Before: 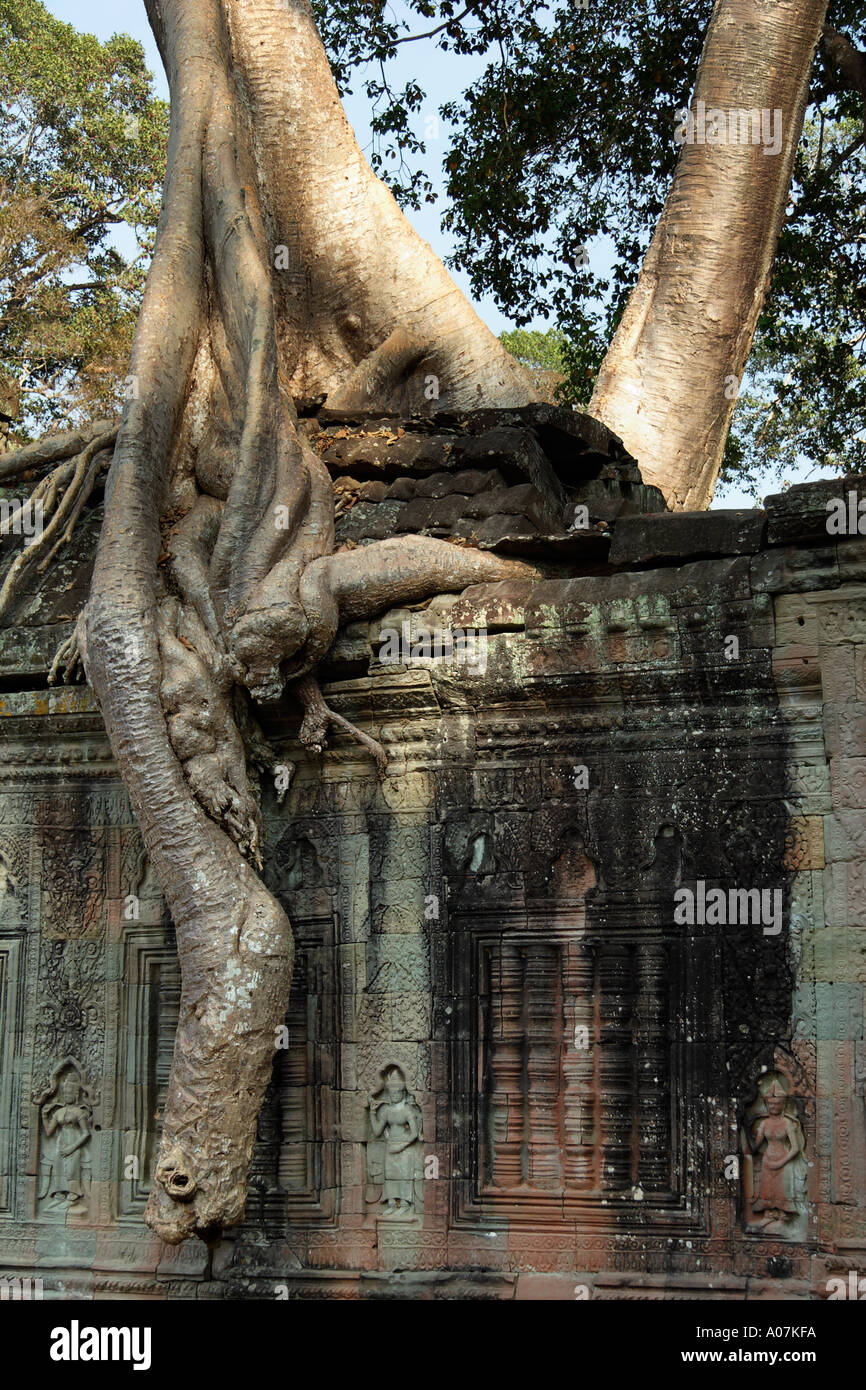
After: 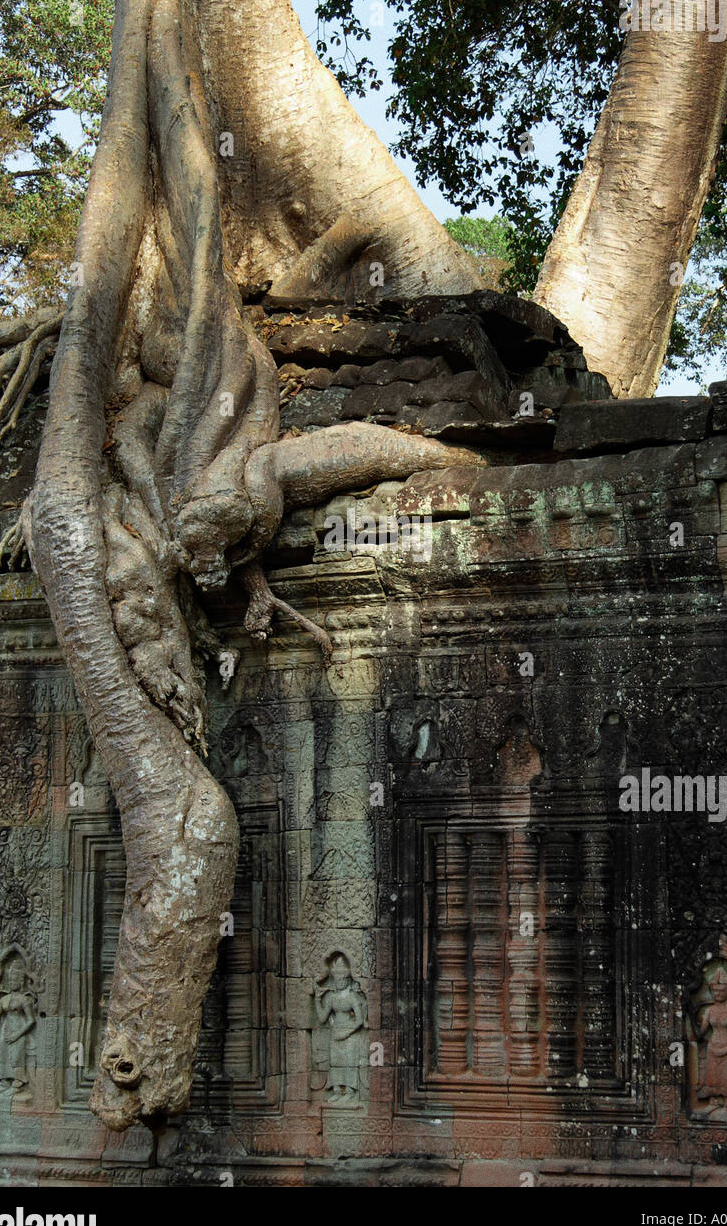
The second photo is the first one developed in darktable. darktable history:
grain: on, module defaults
crop: left 6.446%, top 8.188%, right 9.538%, bottom 3.548%
graduated density: rotation -180°, offset 24.95
color zones: curves: ch2 [(0, 0.5) (0.143, 0.517) (0.286, 0.571) (0.429, 0.522) (0.571, 0.5) (0.714, 0.5) (0.857, 0.5) (1, 0.5)]
